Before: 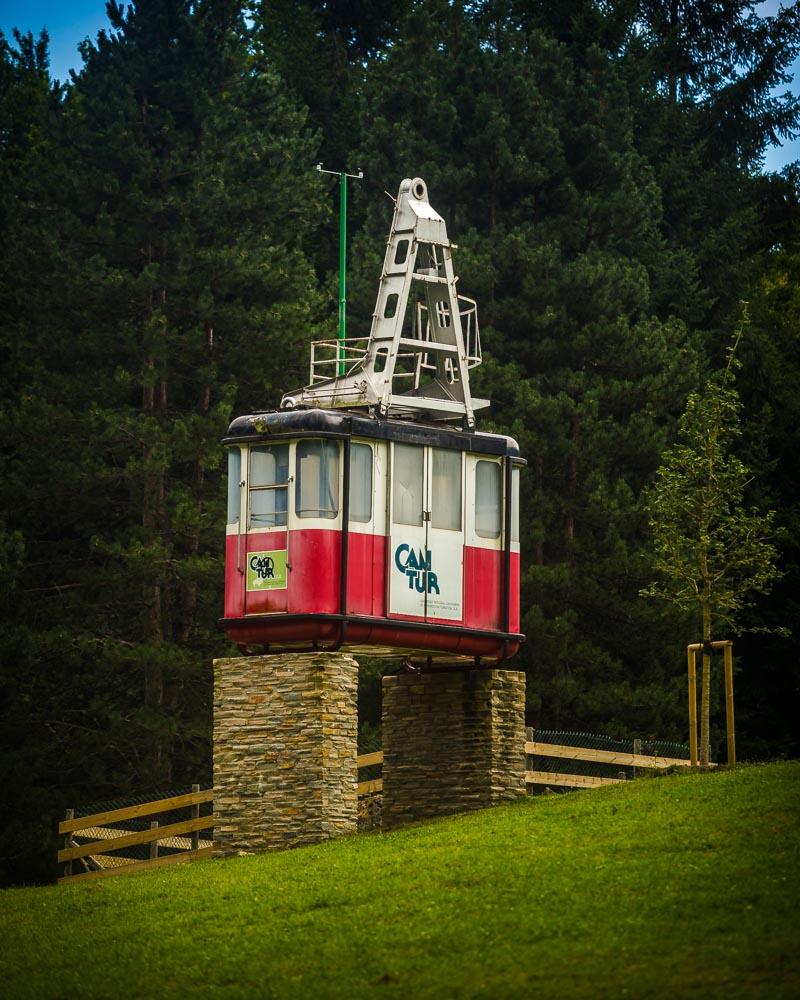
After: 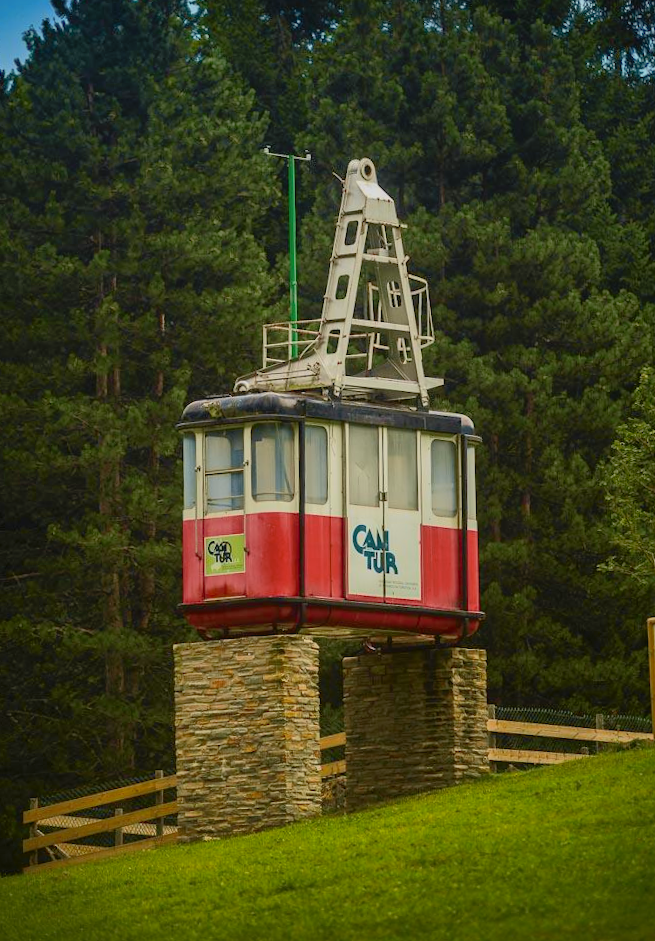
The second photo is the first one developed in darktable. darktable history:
crop and rotate: angle 1.46°, left 4.199%, top 0.455%, right 11.29%, bottom 2.477%
shadows and highlights: on, module defaults
tone curve: curves: ch0 [(0, 0.014) (0.036, 0.047) (0.15, 0.156) (0.27, 0.258) (0.511, 0.506) (0.761, 0.741) (1, 0.919)]; ch1 [(0, 0) (0.179, 0.173) (0.322, 0.32) (0.429, 0.431) (0.502, 0.5) (0.519, 0.522) (0.562, 0.575) (0.631, 0.65) (0.72, 0.692) (1, 1)]; ch2 [(0, 0) (0.29, 0.295) (0.404, 0.436) (0.497, 0.498) (0.533, 0.556) (0.599, 0.607) (0.696, 0.707) (1, 1)], color space Lab, independent channels, preserve colors none
